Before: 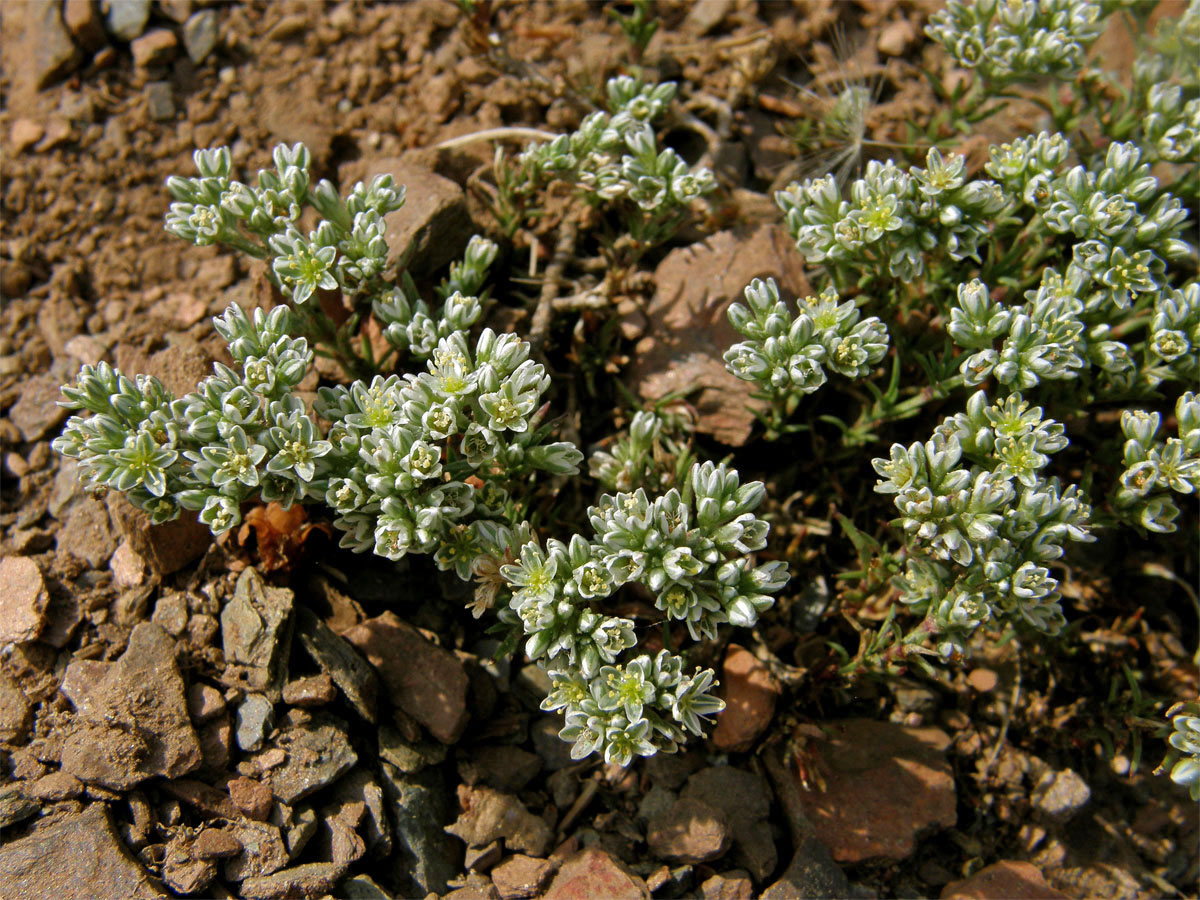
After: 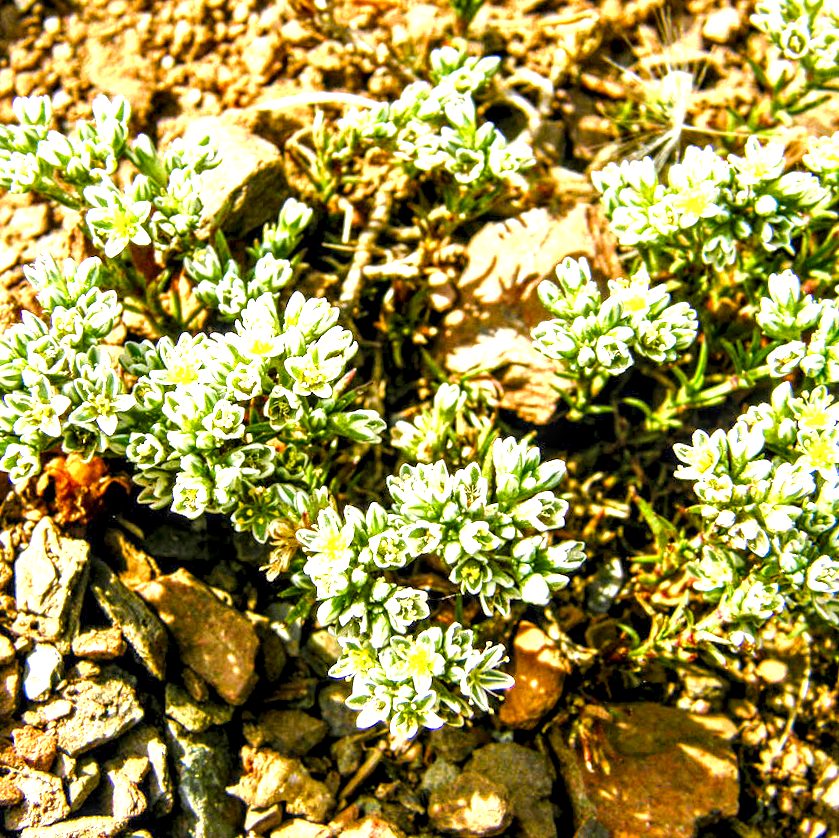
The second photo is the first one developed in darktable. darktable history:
crop and rotate: angle -3.23°, left 14.01%, top 0.018%, right 10.909%, bottom 0.024%
exposure: black level correction 0, exposure 1.669 EV, compensate highlight preservation false
color balance rgb: highlights gain › luminance 10.279%, linear chroma grading › shadows 10.35%, linear chroma grading › highlights 8.971%, linear chroma grading › global chroma 14.534%, linear chroma grading › mid-tones 14.887%, perceptual saturation grading › global saturation 0.319%, perceptual saturation grading › highlights -17.96%, perceptual saturation grading › mid-tones 33.66%, perceptual saturation grading › shadows 50.481%, perceptual brilliance grading › global brilliance 9.745%, global vibrance 20%
local contrast: highlights 19%, detail 185%
